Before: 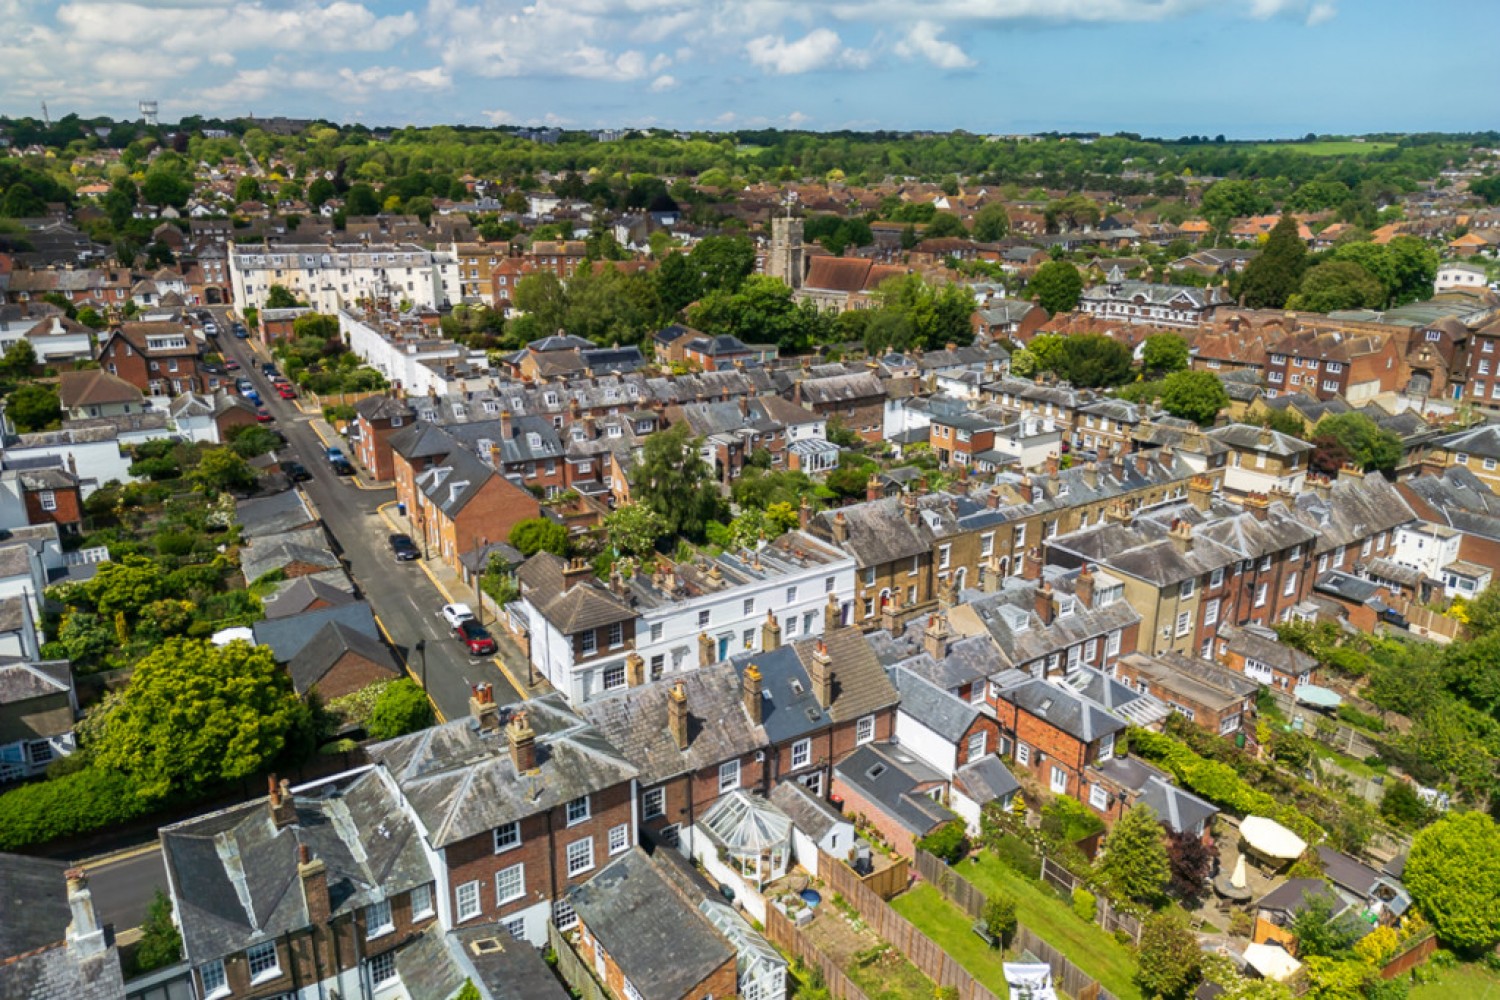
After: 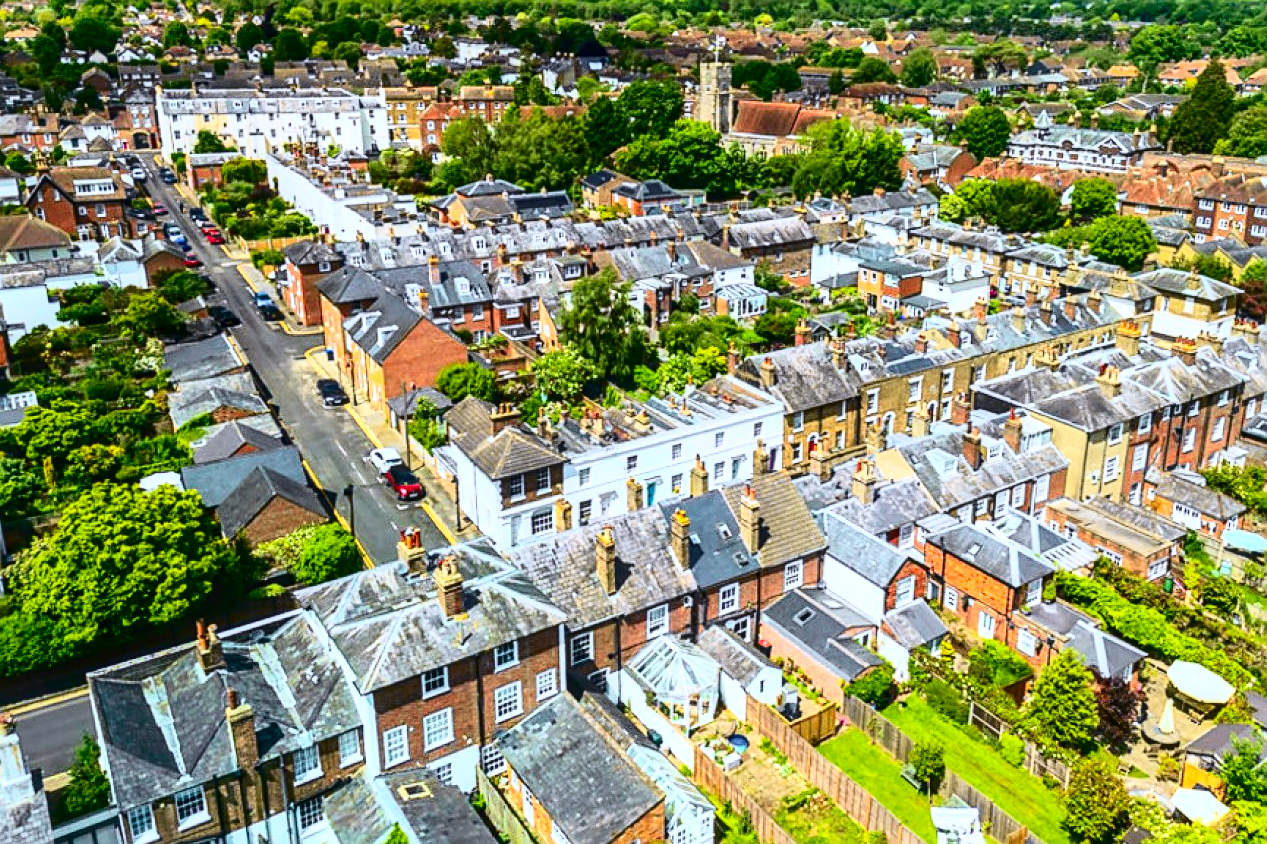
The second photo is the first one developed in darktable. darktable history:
crop and rotate: left 4.842%, top 15.51%, right 10.668%
local contrast: on, module defaults
tone curve: curves: ch0 [(0, 0.023) (0.132, 0.075) (0.251, 0.186) (0.441, 0.476) (0.662, 0.757) (0.849, 0.927) (1, 0.99)]; ch1 [(0, 0) (0.447, 0.411) (0.483, 0.469) (0.498, 0.496) (0.518, 0.514) (0.561, 0.59) (0.606, 0.659) (0.657, 0.725) (0.869, 0.916) (1, 1)]; ch2 [(0, 0) (0.307, 0.315) (0.425, 0.438) (0.483, 0.477) (0.503, 0.503) (0.526, 0.553) (0.552, 0.601) (0.615, 0.669) (0.703, 0.797) (0.985, 0.966)], color space Lab, independent channels
sharpen: on, module defaults
white balance: red 0.954, blue 1.079
contrast brightness saturation: contrast 0.2, brightness 0.16, saturation 0.22
